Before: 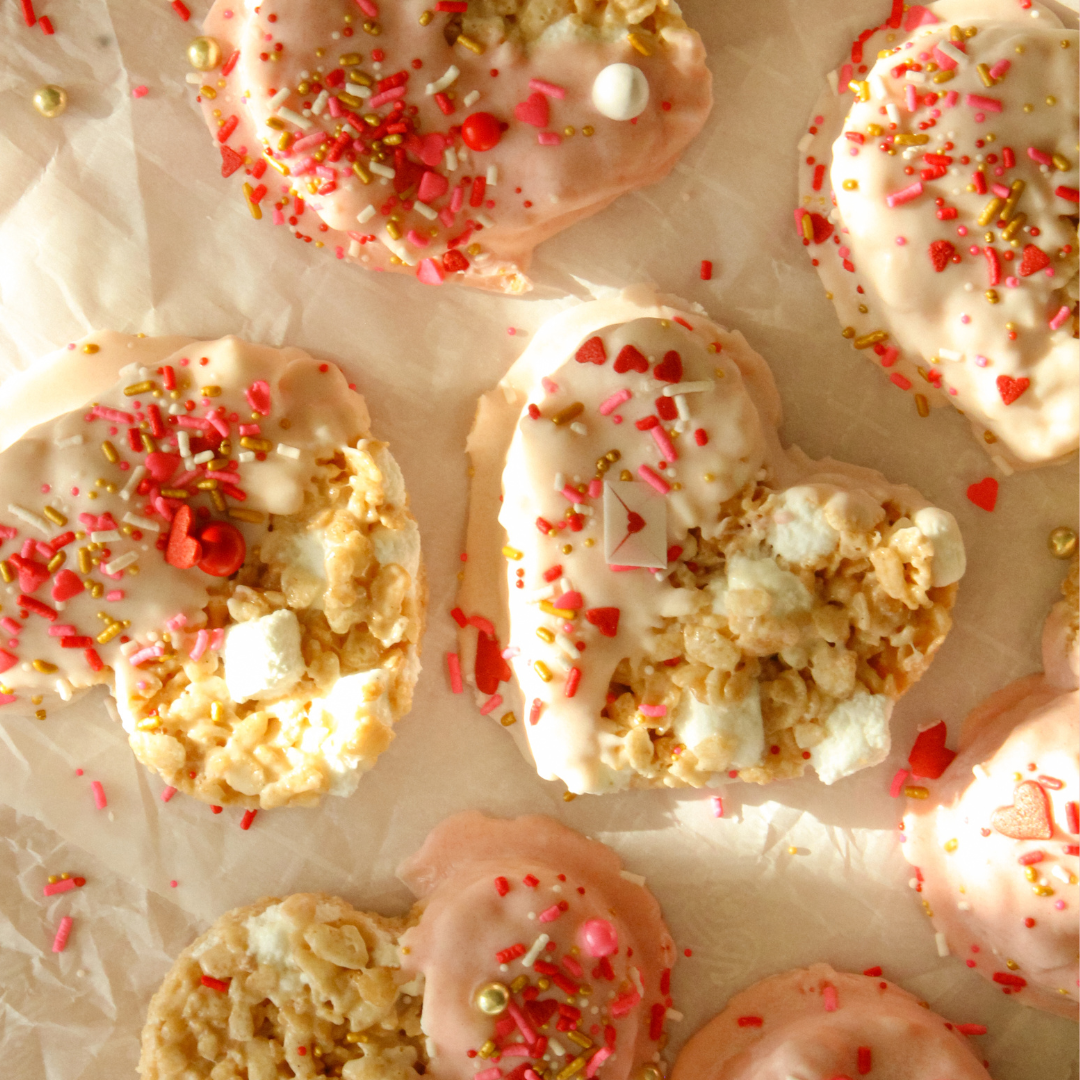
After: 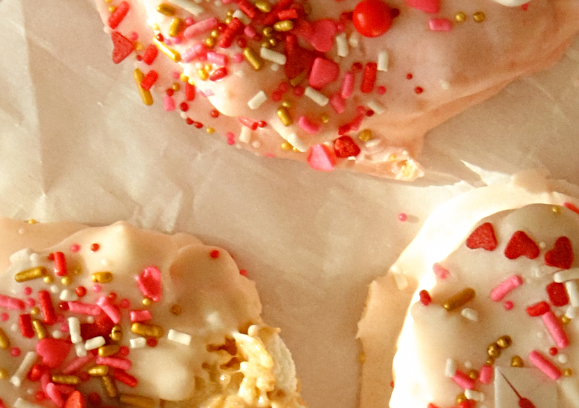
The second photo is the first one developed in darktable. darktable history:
sharpen: radius 3.119
crop: left 10.121%, top 10.631%, right 36.218%, bottom 51.526%
